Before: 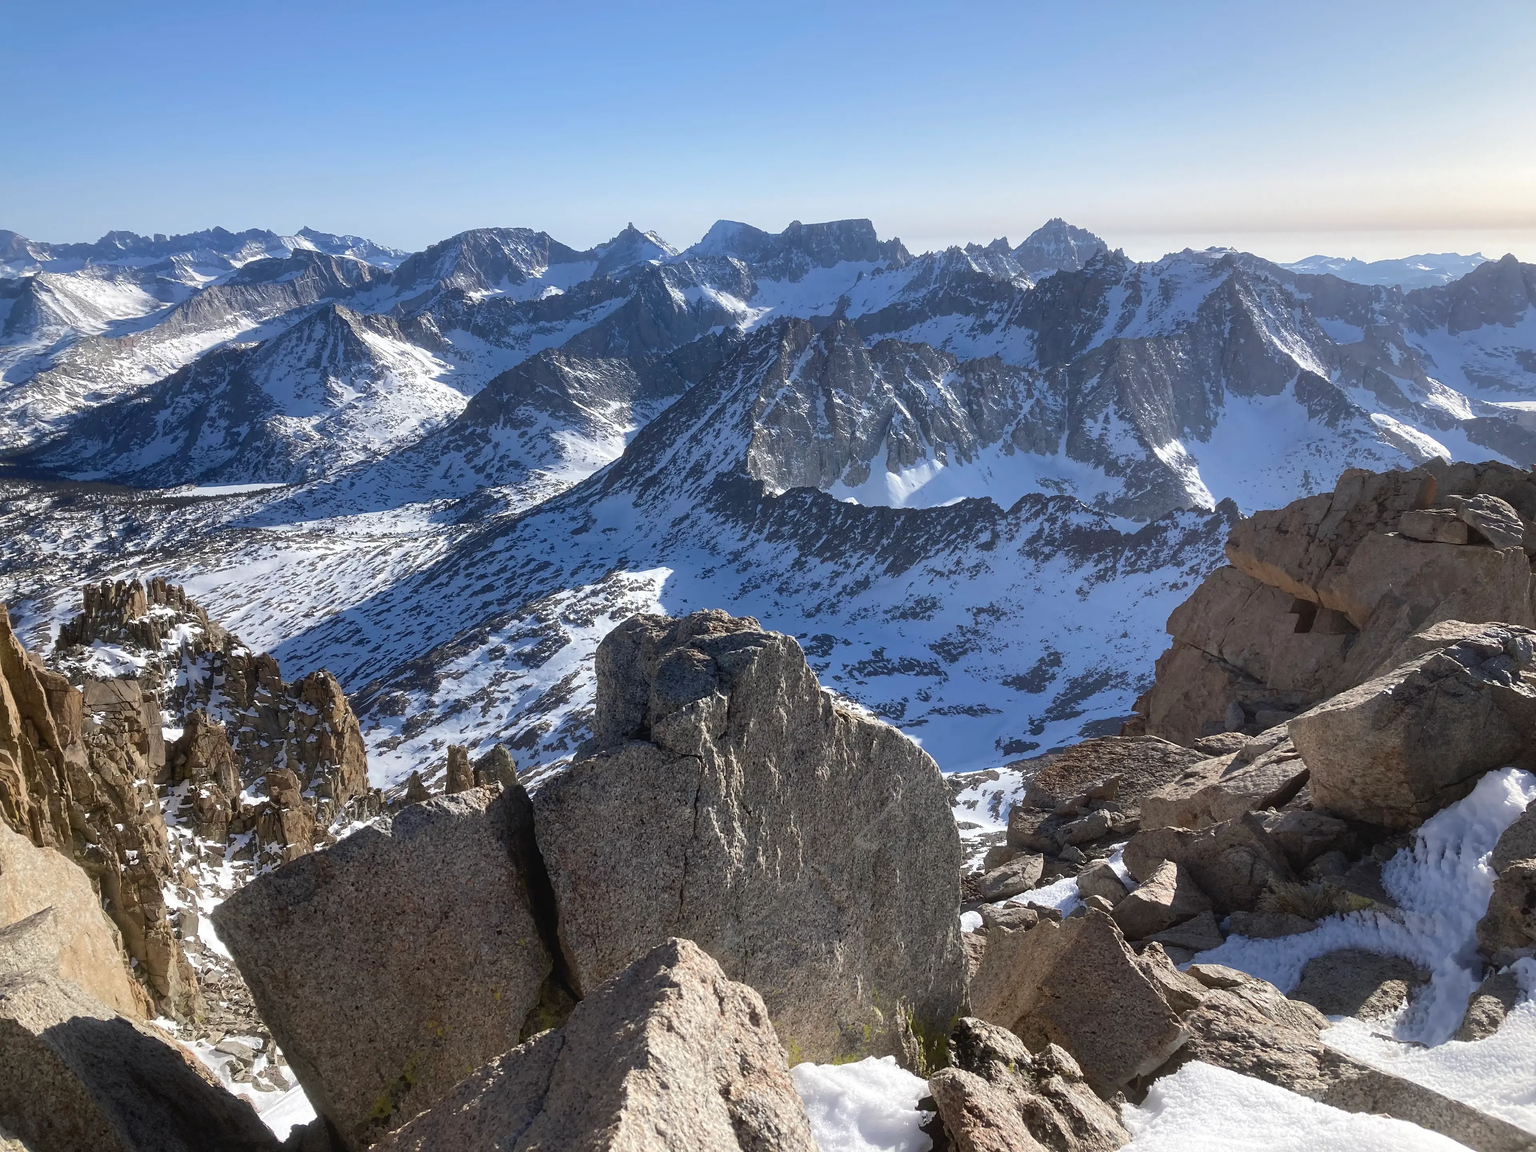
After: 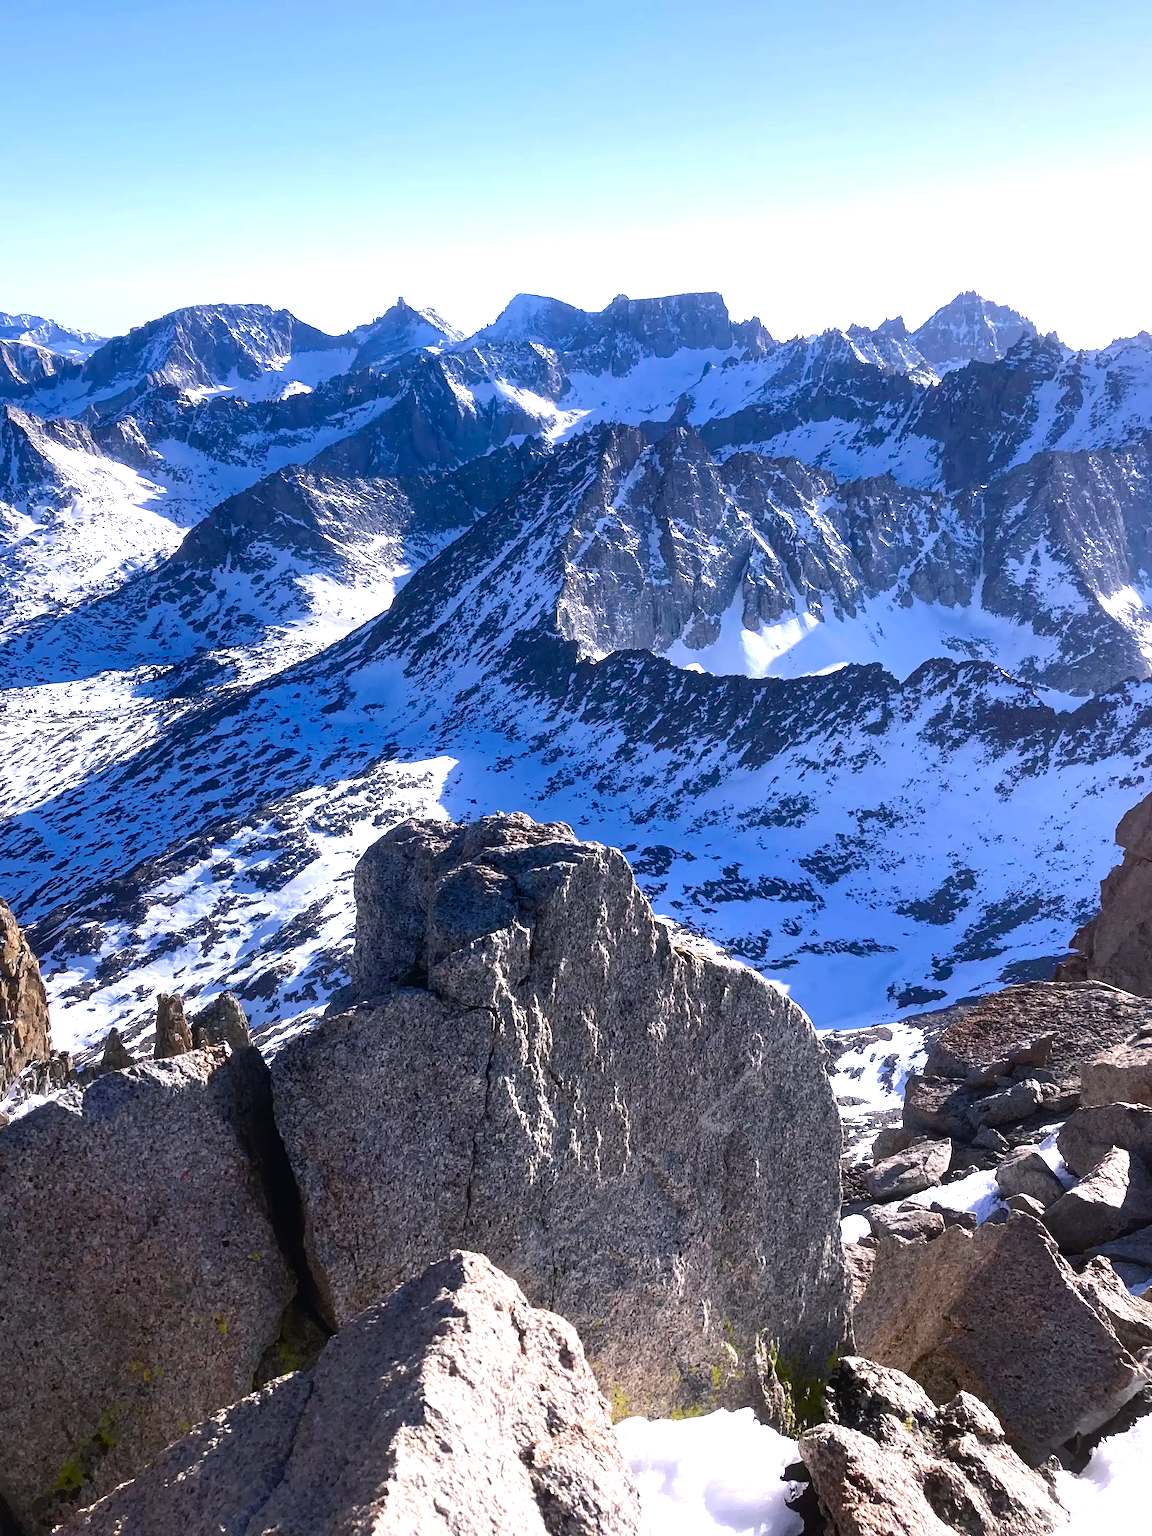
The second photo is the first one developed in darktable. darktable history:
white balance: red 1.009, blue 1.027
color balance rgb: shadows lift › chroma 4.21%, shadows lift › hue 252.22°, highlights gain › chroma 1.36%, highlights gain › hue 50.24°, perceptual saturation grading › mid-tones 6.33%, perceptual saturation grading › shadows 72.44%, perceptual brilliance grading › highlights 11.59%, contrast 5.05%
crop: left 21.496%, right 22.254%
tone equalizer: -8 EV -0.417 EV, -7 EV -0.389 EV, -6 EV -0.333 EV, -5 EV -0.222 EV, -3 EV 0.222 EV, -2 EV 0.333 EV, -1 EV 0.389 EV, +0 EV 0.417 EV, edges refinement/feathering 500, mask exposure compensation -1.57 EV, preserve details no
color calibration: illuminant as shot in camera, x 0.358, y 0.373, temperature 4628.91 K
